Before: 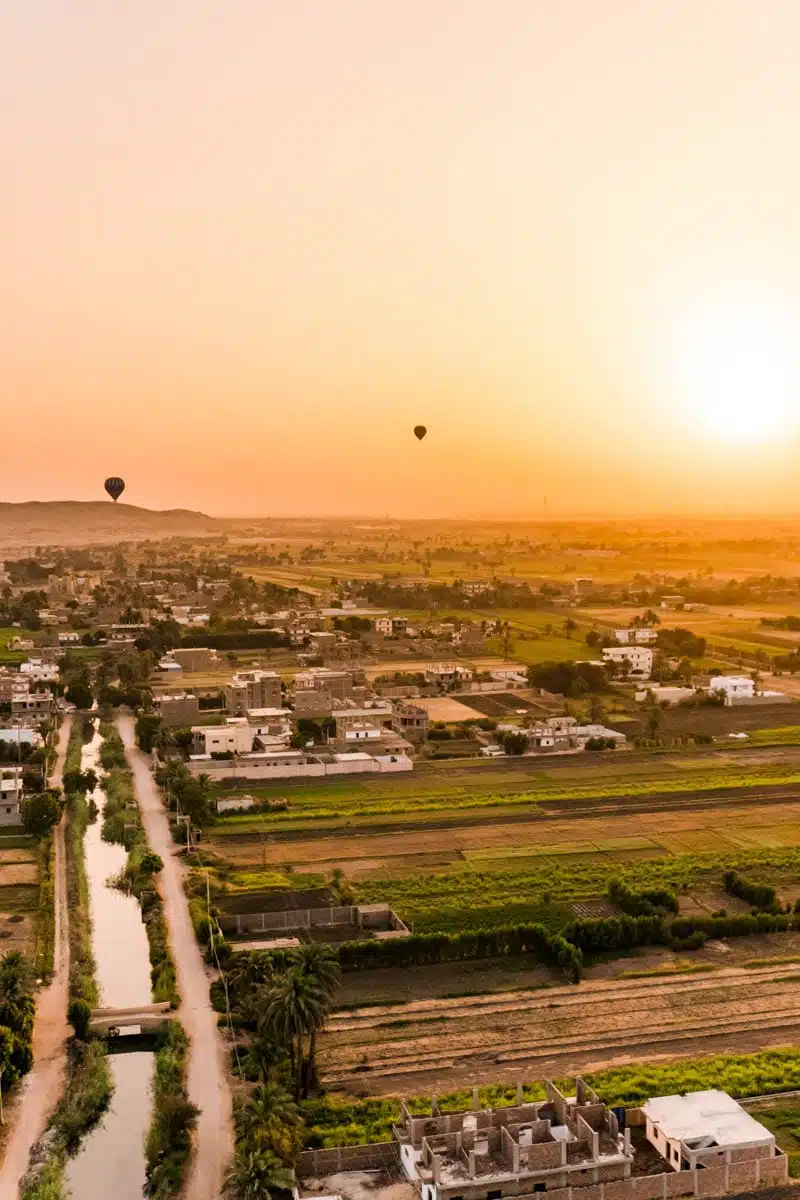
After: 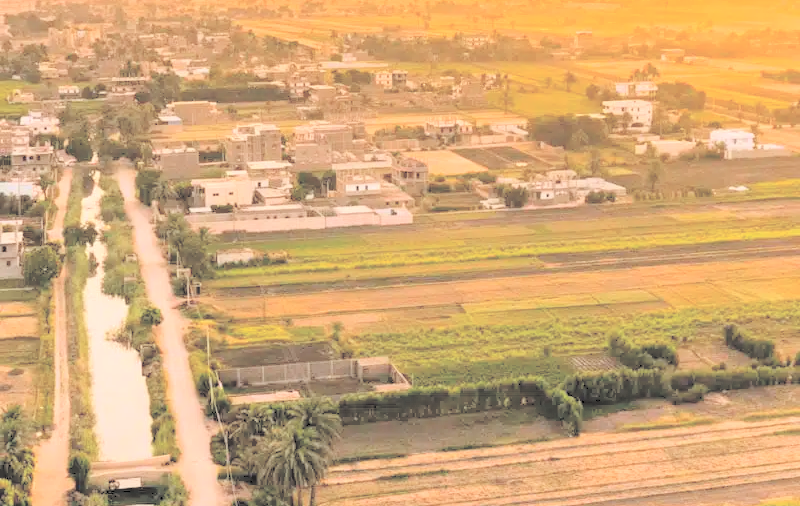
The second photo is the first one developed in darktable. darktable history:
crop: top 45.63%, bottom 12.123%
contrast brightness saturation: brightness 0.991
